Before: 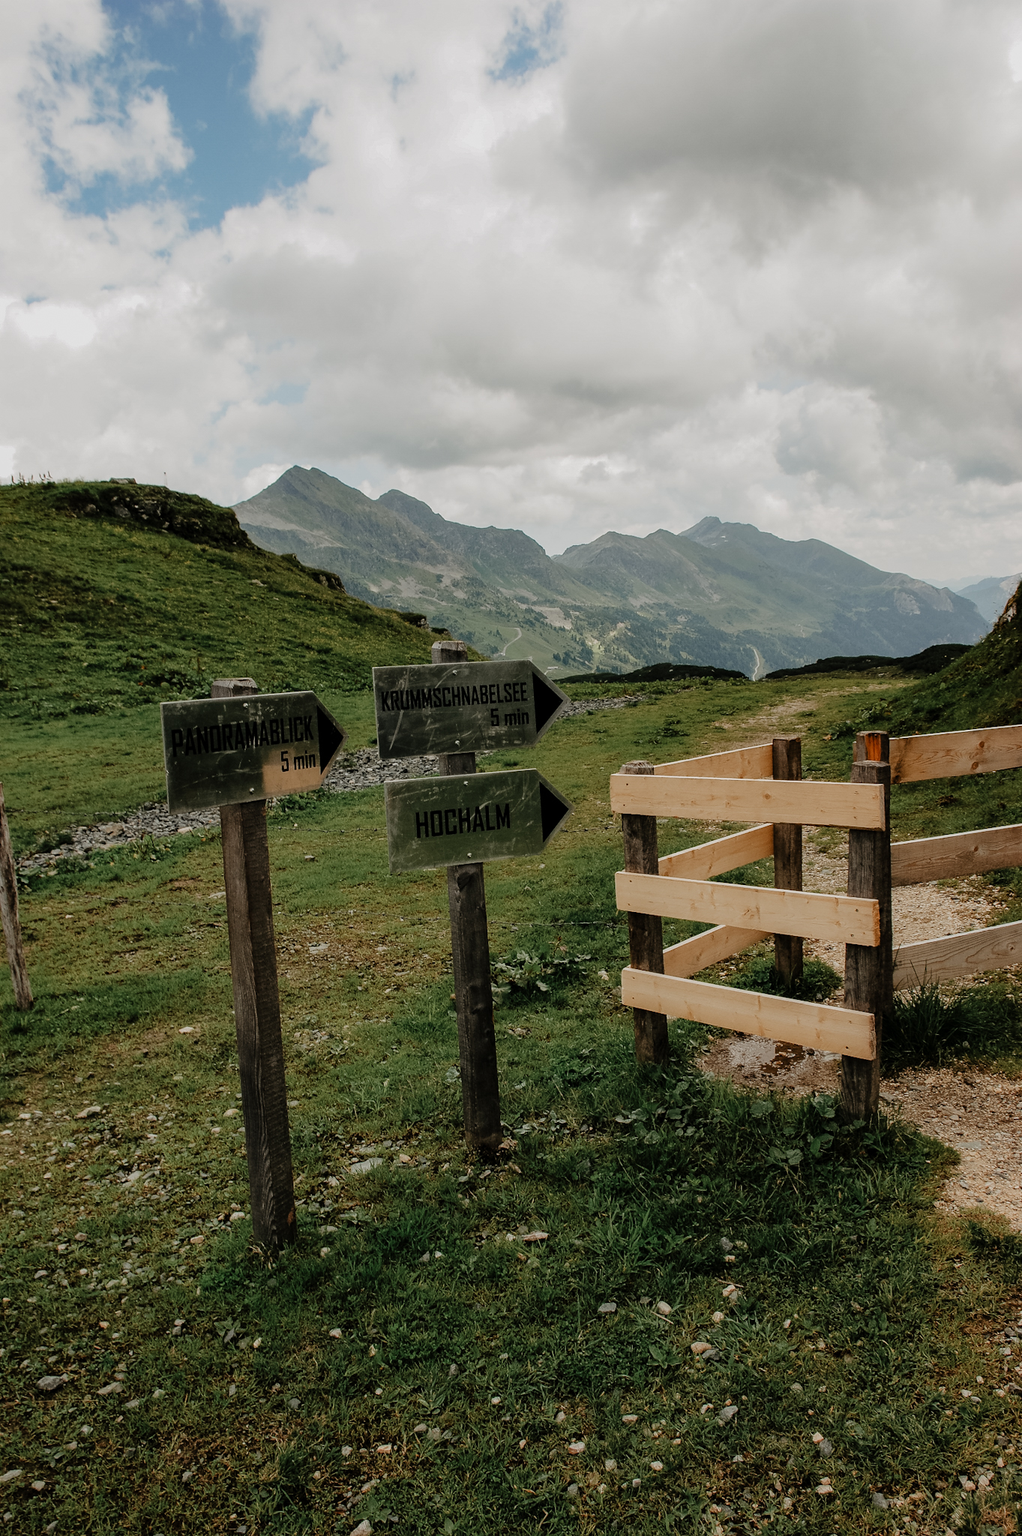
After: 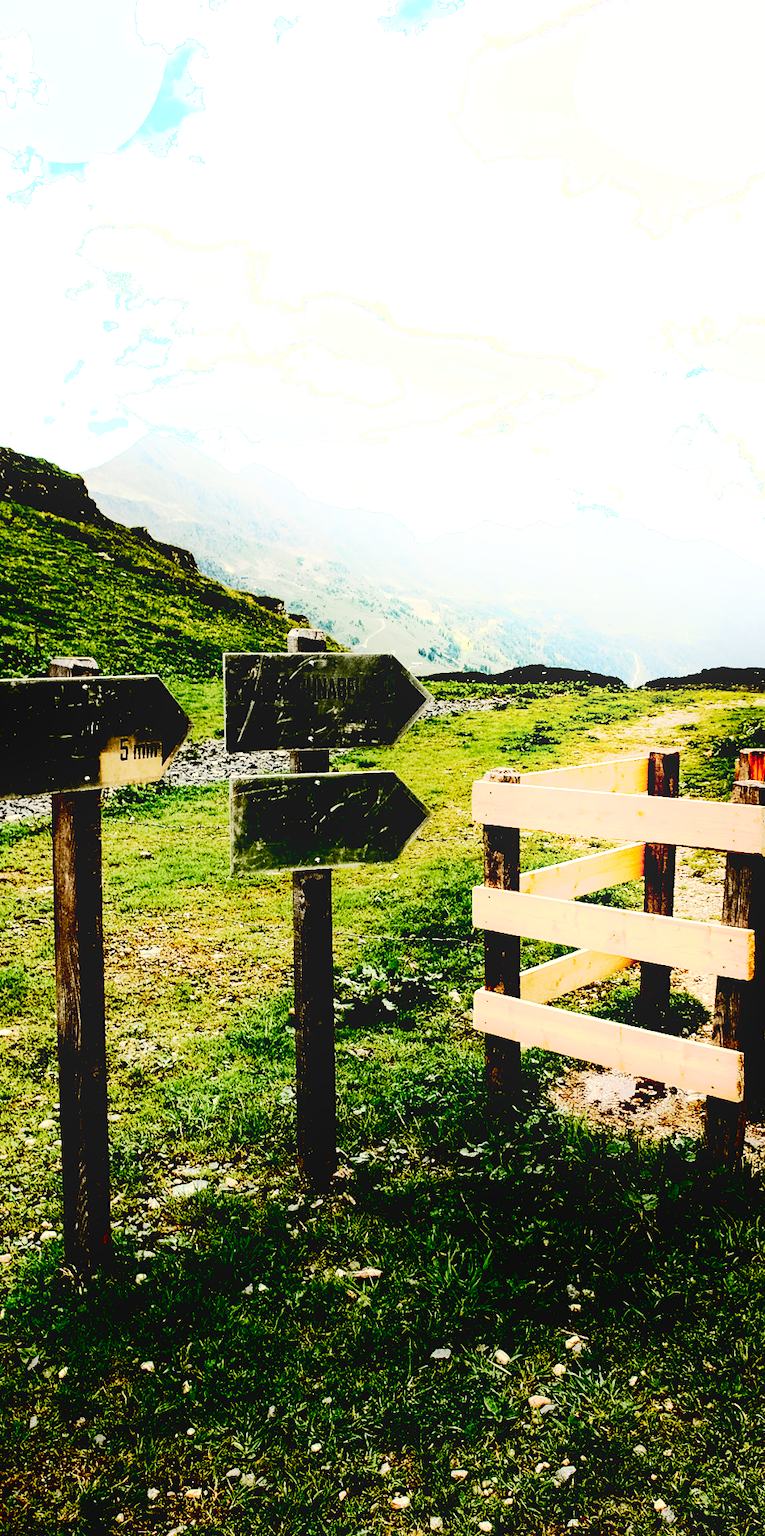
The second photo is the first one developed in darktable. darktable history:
shadows and highlights: shadows -89.84, highlights 89.46, soften with gaussian
crop and rotate: angle -2.9°, left 14.215%, top 0.016%, right 10.949%, bottom 0.052%
contrast brightness saturation: contrast 0.401, brightness 0.052, saturation 0.25
exposure: black level correction 0, exposure 1.001 EV, compensate highlight preservation false
base curve: curves: ch0 [(0.065, 0.026) (0.236, 0.358) (0.53, 0.546) (0.777, 0.841) (0.924, 0.992)], exposure shift 0.01, preserve colors none
